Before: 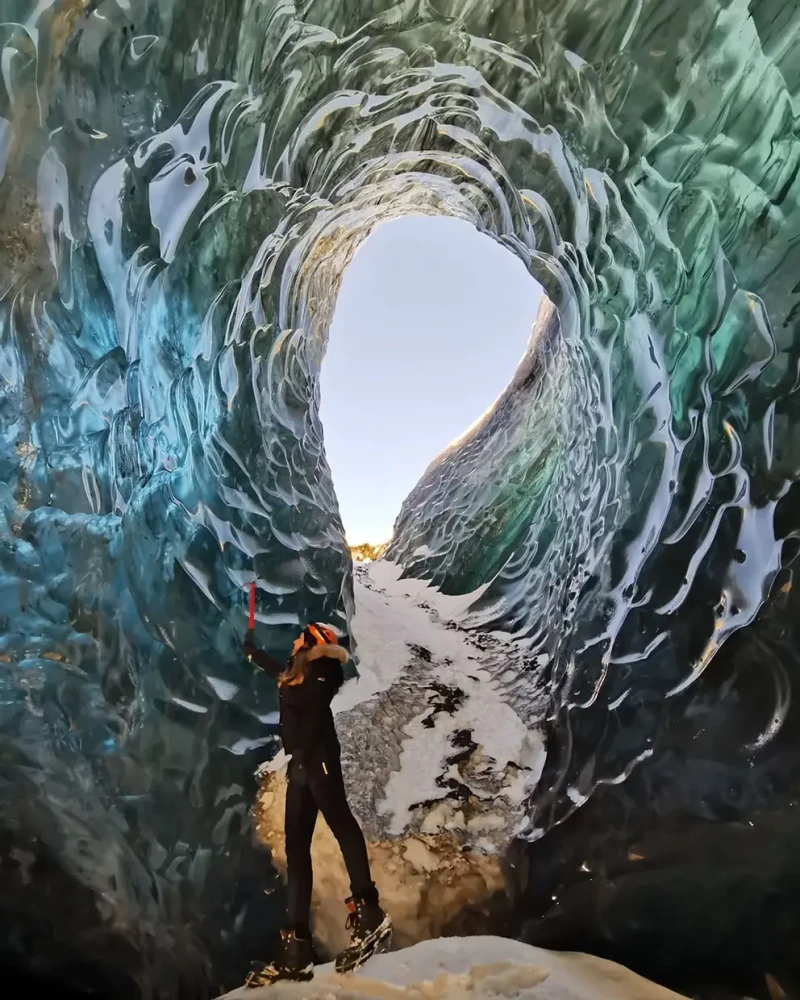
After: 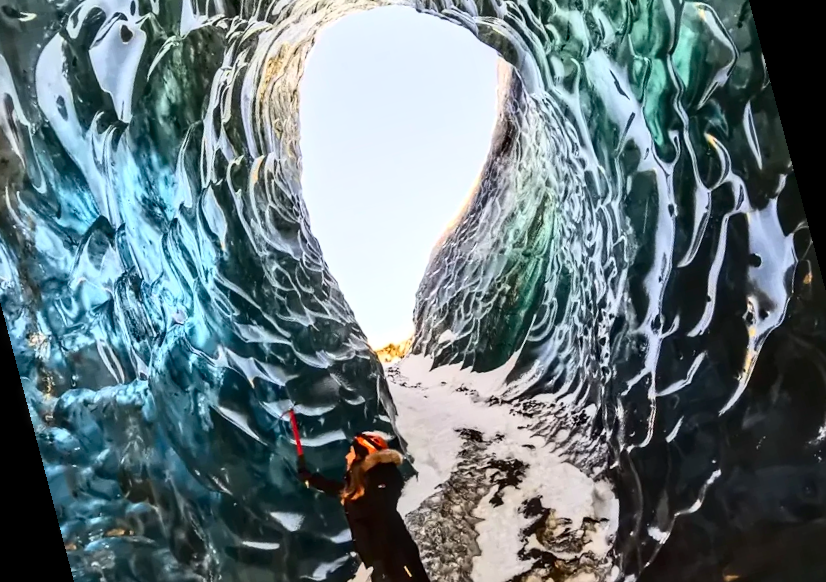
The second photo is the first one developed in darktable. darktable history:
rotate and perspective: rotation -14.8°, crop left 0.1, crop right 0.903, crop top 0.25, crop bottom 0.748
local contrast: highlights 61%, detail 143%, midtone range 0.428
contrast brightness saturation: contrast 0.4, brightness 0.1, saturation 0.21
